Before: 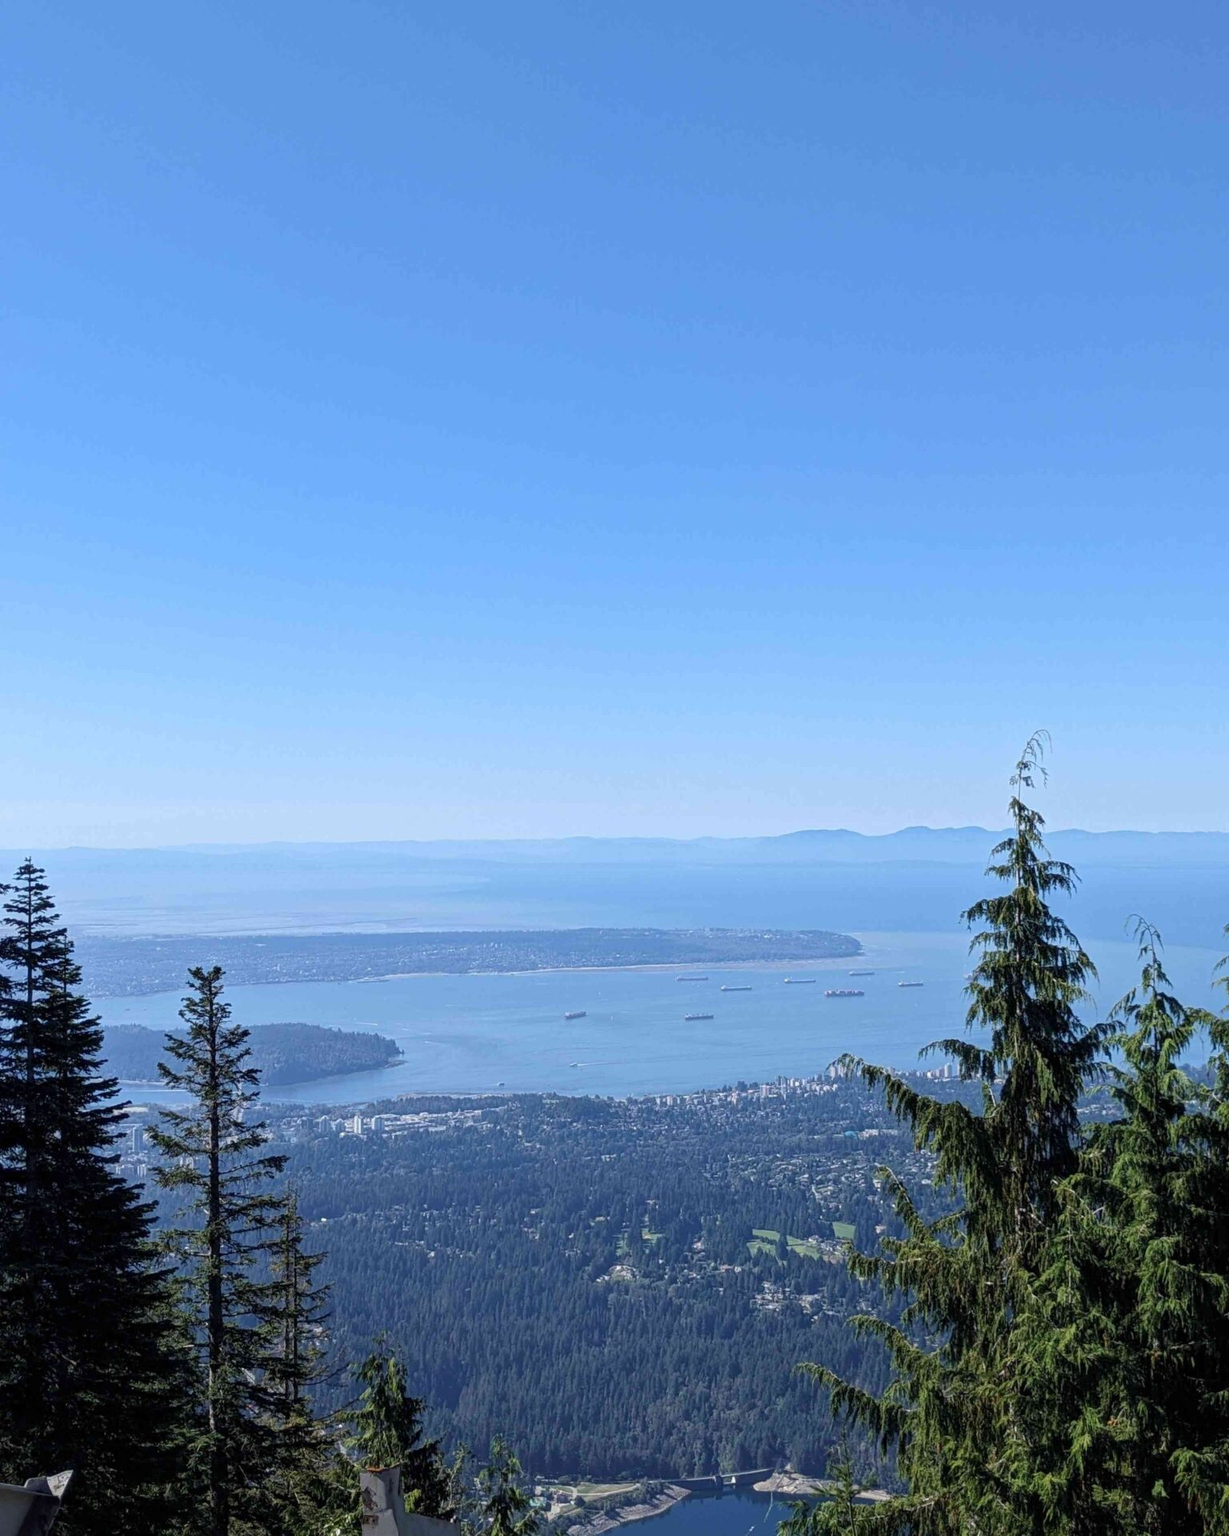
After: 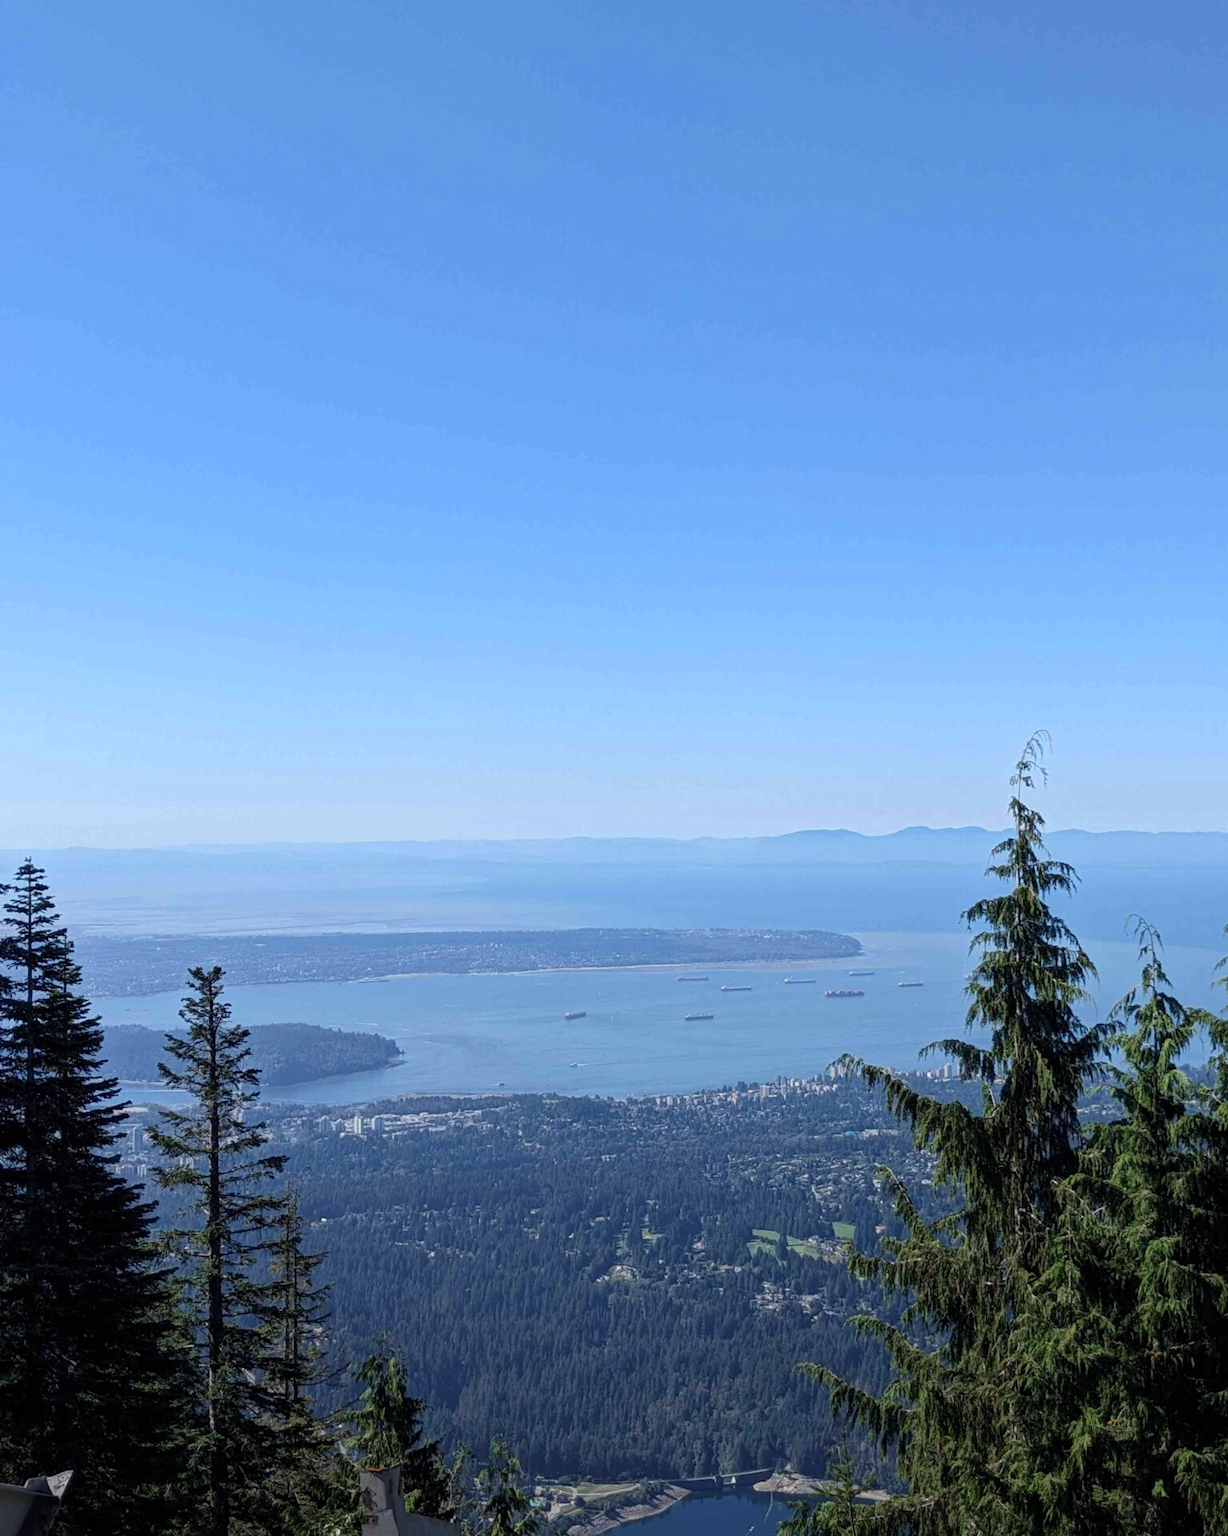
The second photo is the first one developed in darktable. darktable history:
color zones: curves: ch0 [(0.11, 0.396) (0.195, 0.36) (0.25, 0.5) (0.303, 0.412) (0.357, 0.544) (0.75, 0.5) (0.967, 0.328)]; ch1 [(0, 0.468) (0.112, 0.512) (0.202, 0.6) (0.25, 0.5) (0.307, 0.352) (0.357, 0.544) (0.75, 0.5) (0.963, 0.524)]
graduated density: rotation -180°, offset 24.95
